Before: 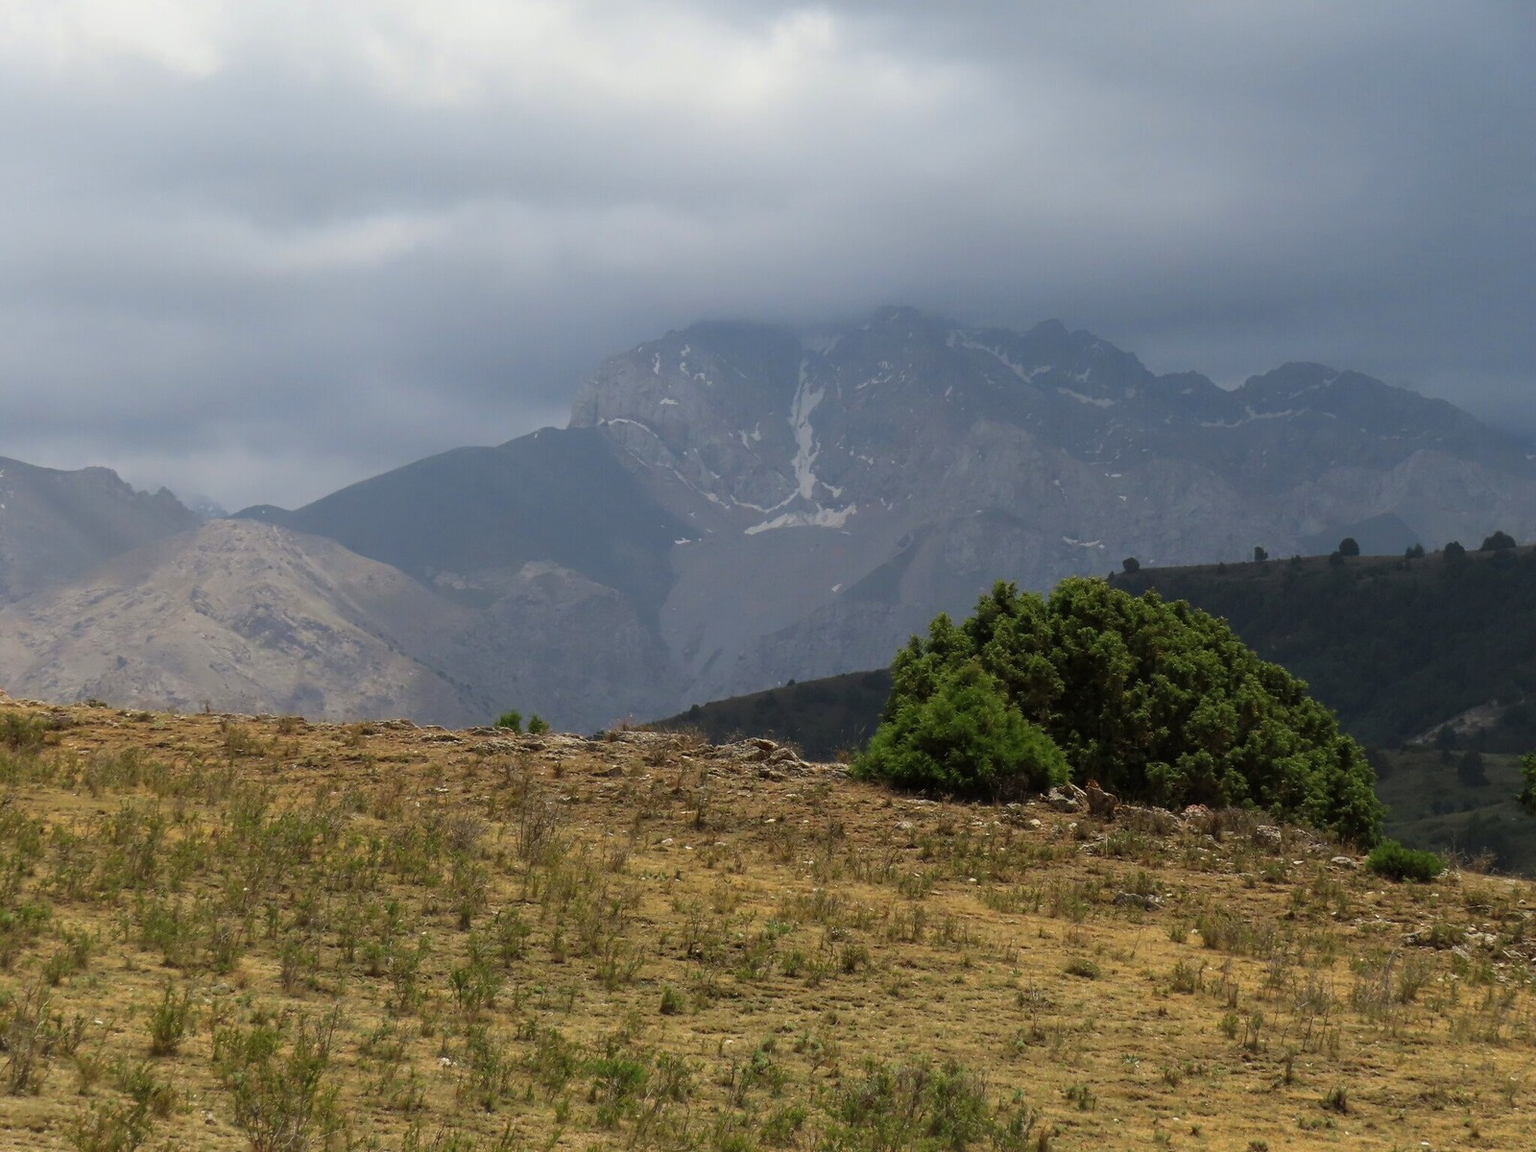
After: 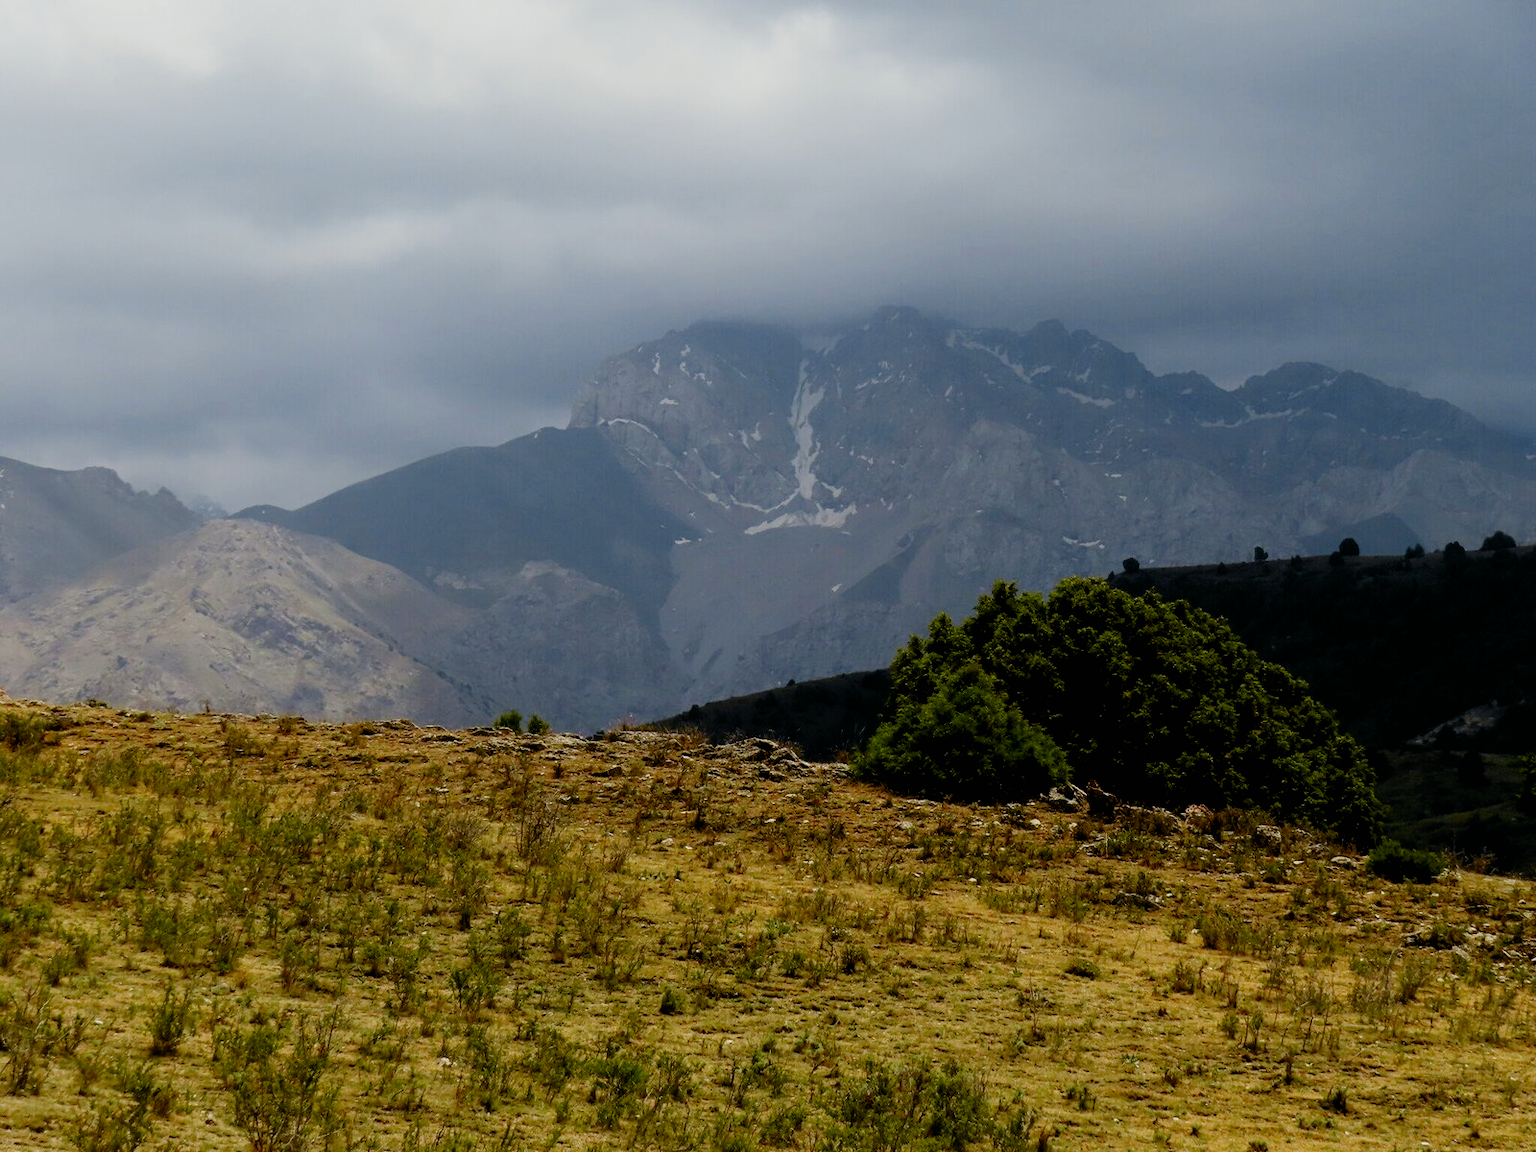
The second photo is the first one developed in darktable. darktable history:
filmic rgb: black relative exposure -3.81 EV, white relative exposure 3.48 EV, hardness 2.62, contrast 1.102, preserve chrominance no, color science v5 (2021)
tone curve: curves: ch0 [(0, 0) (0.227, 0.17) (0.766, 0.774) (1, 1)]; ch1 [(0, 0) (0.114, 0.127) (0.437, 0.452) (0.498, 0.495) (0.579, 0.602) (1, 1)]; ch2 [(0, 0) (0.233, 0.259) (0.493, 0.492) (0.568, 0.596) (1, 1)], color space Lab, independent channels, preserve colors none
